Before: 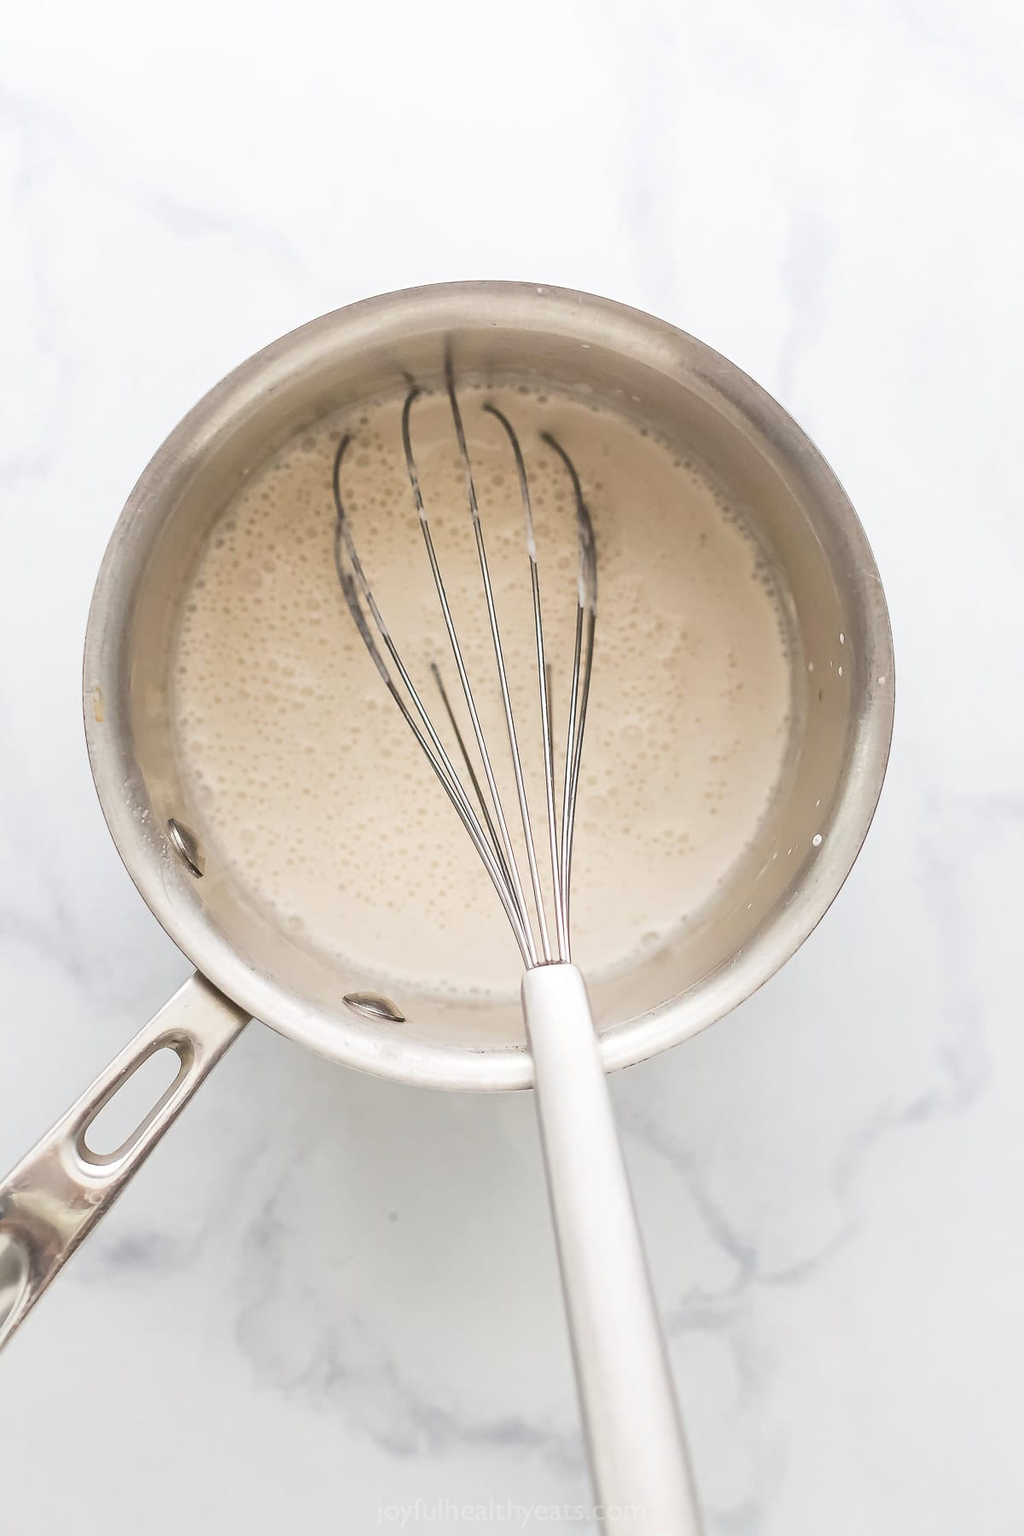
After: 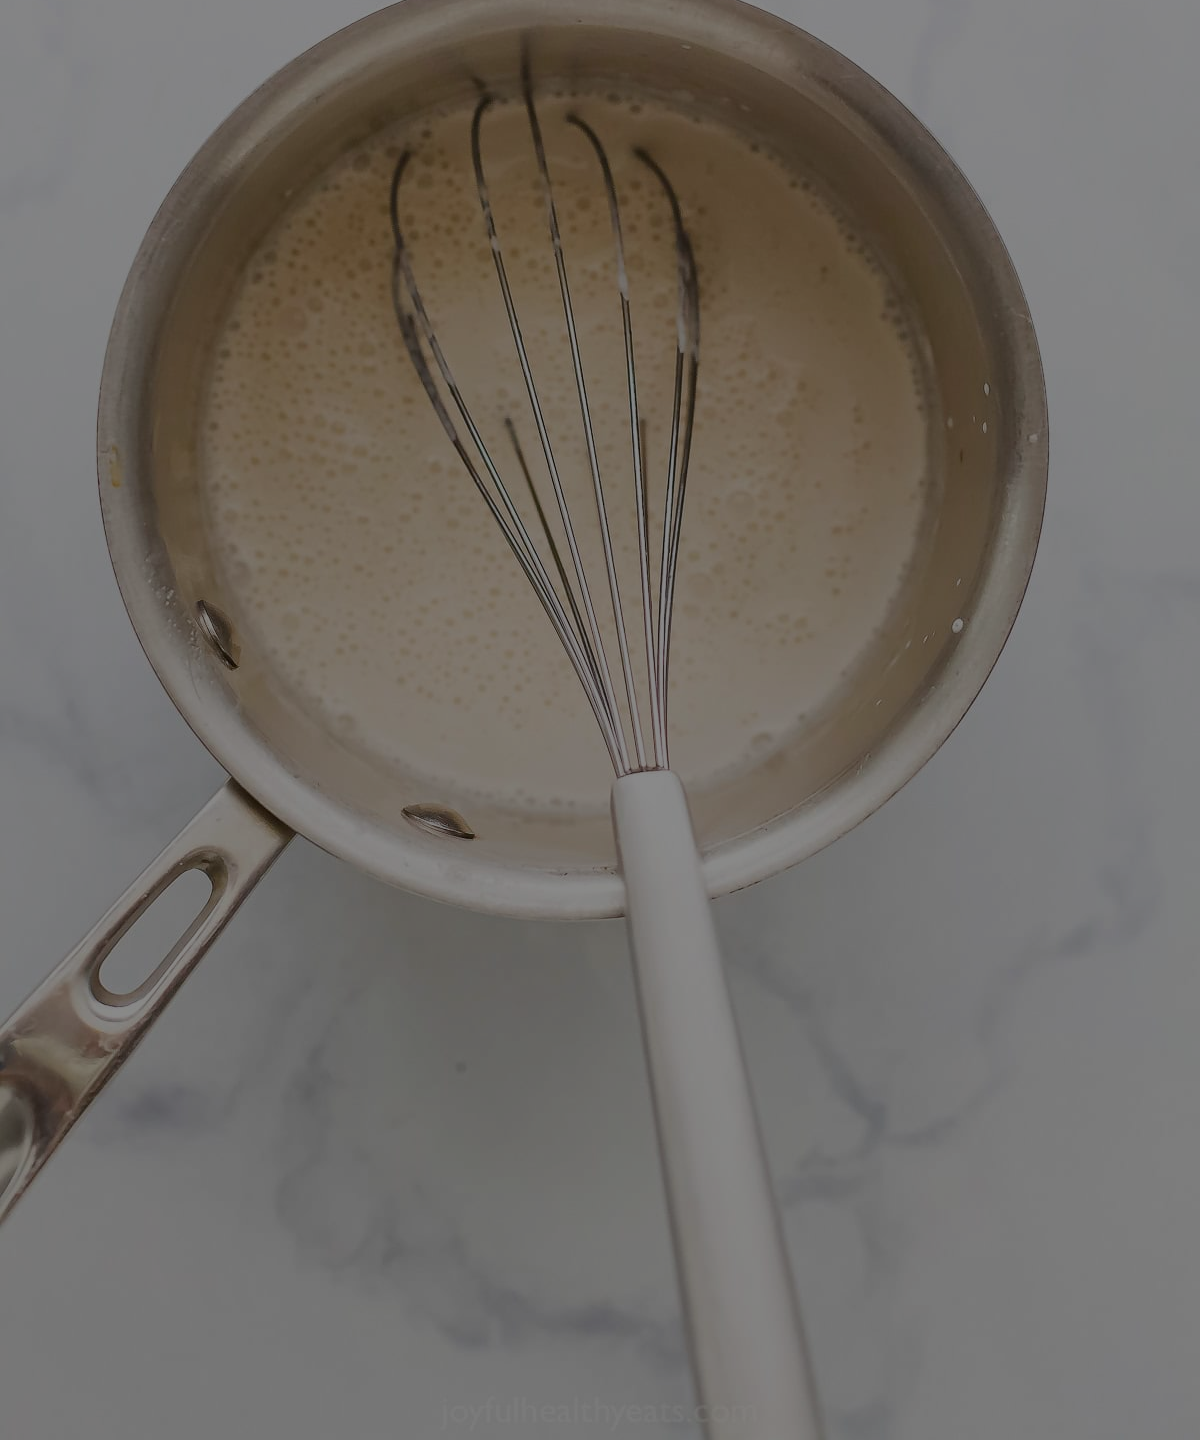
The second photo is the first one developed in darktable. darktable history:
exposure: exposure -2.002 EV, compensate highlight preservation false
color balance rgb: perceptual saturation grading › global saturation 20%, perceptual saturation grading › highlights -25%, perceptual saturation grading › shadows 25%
crop and rotate: top 19.998%
